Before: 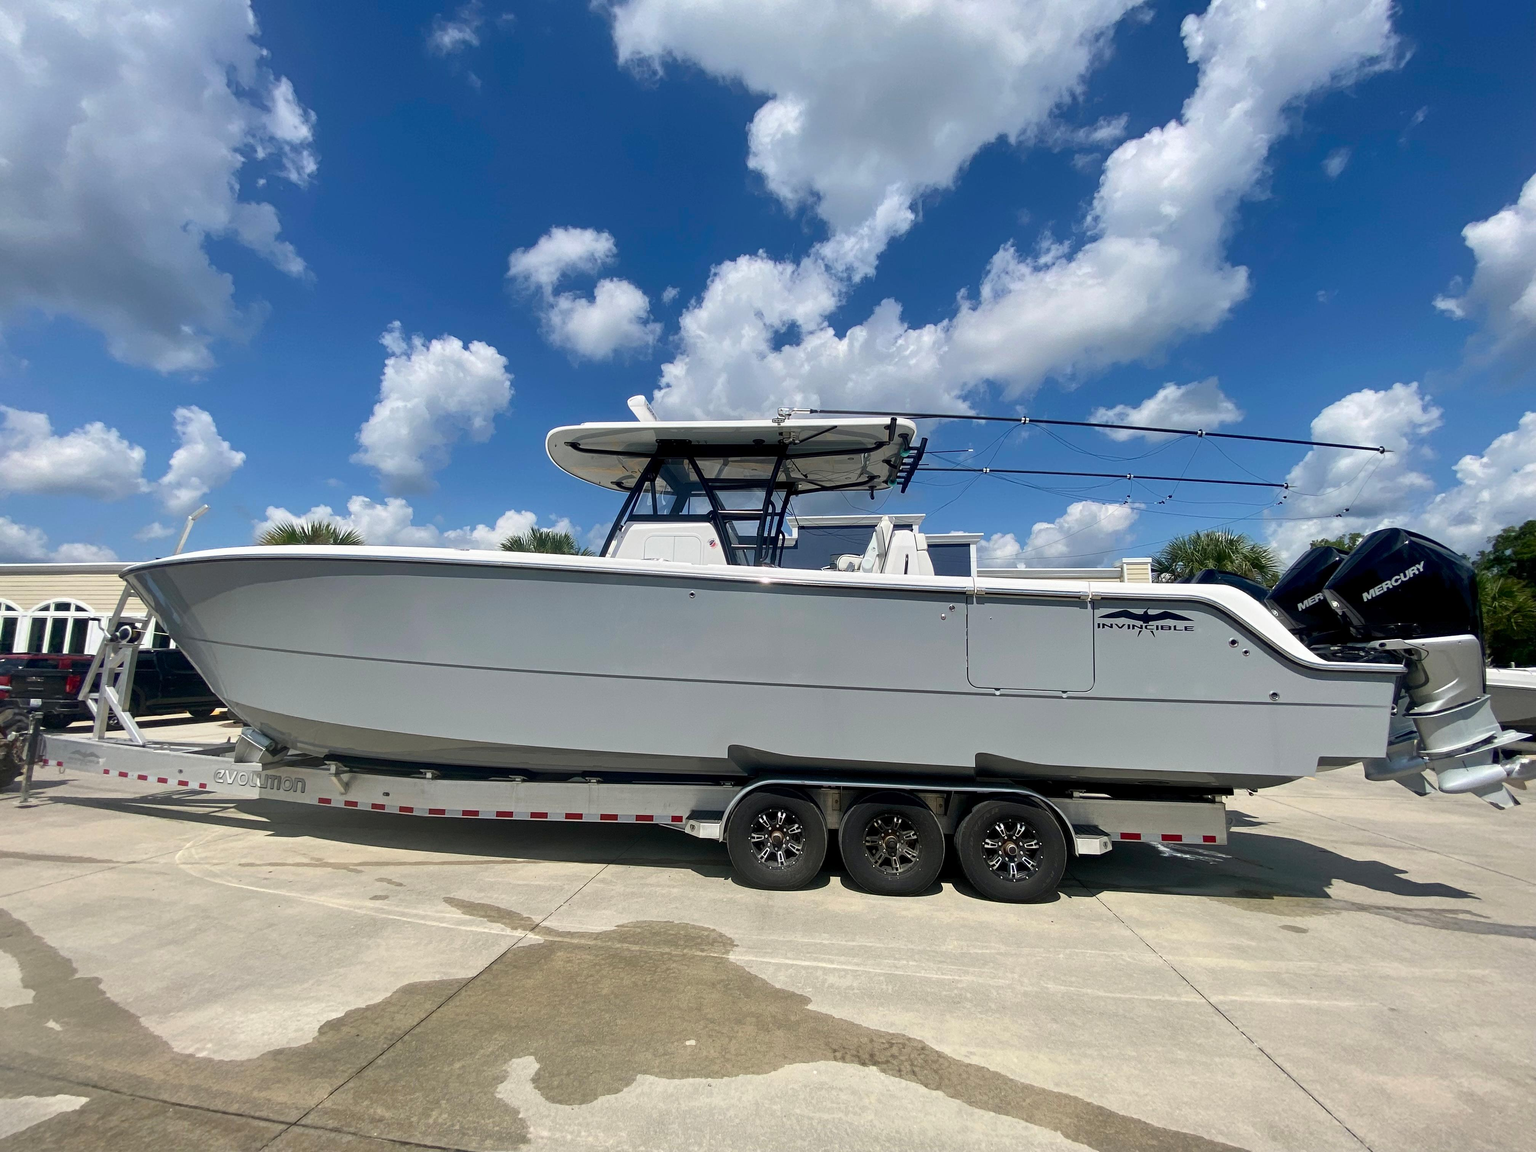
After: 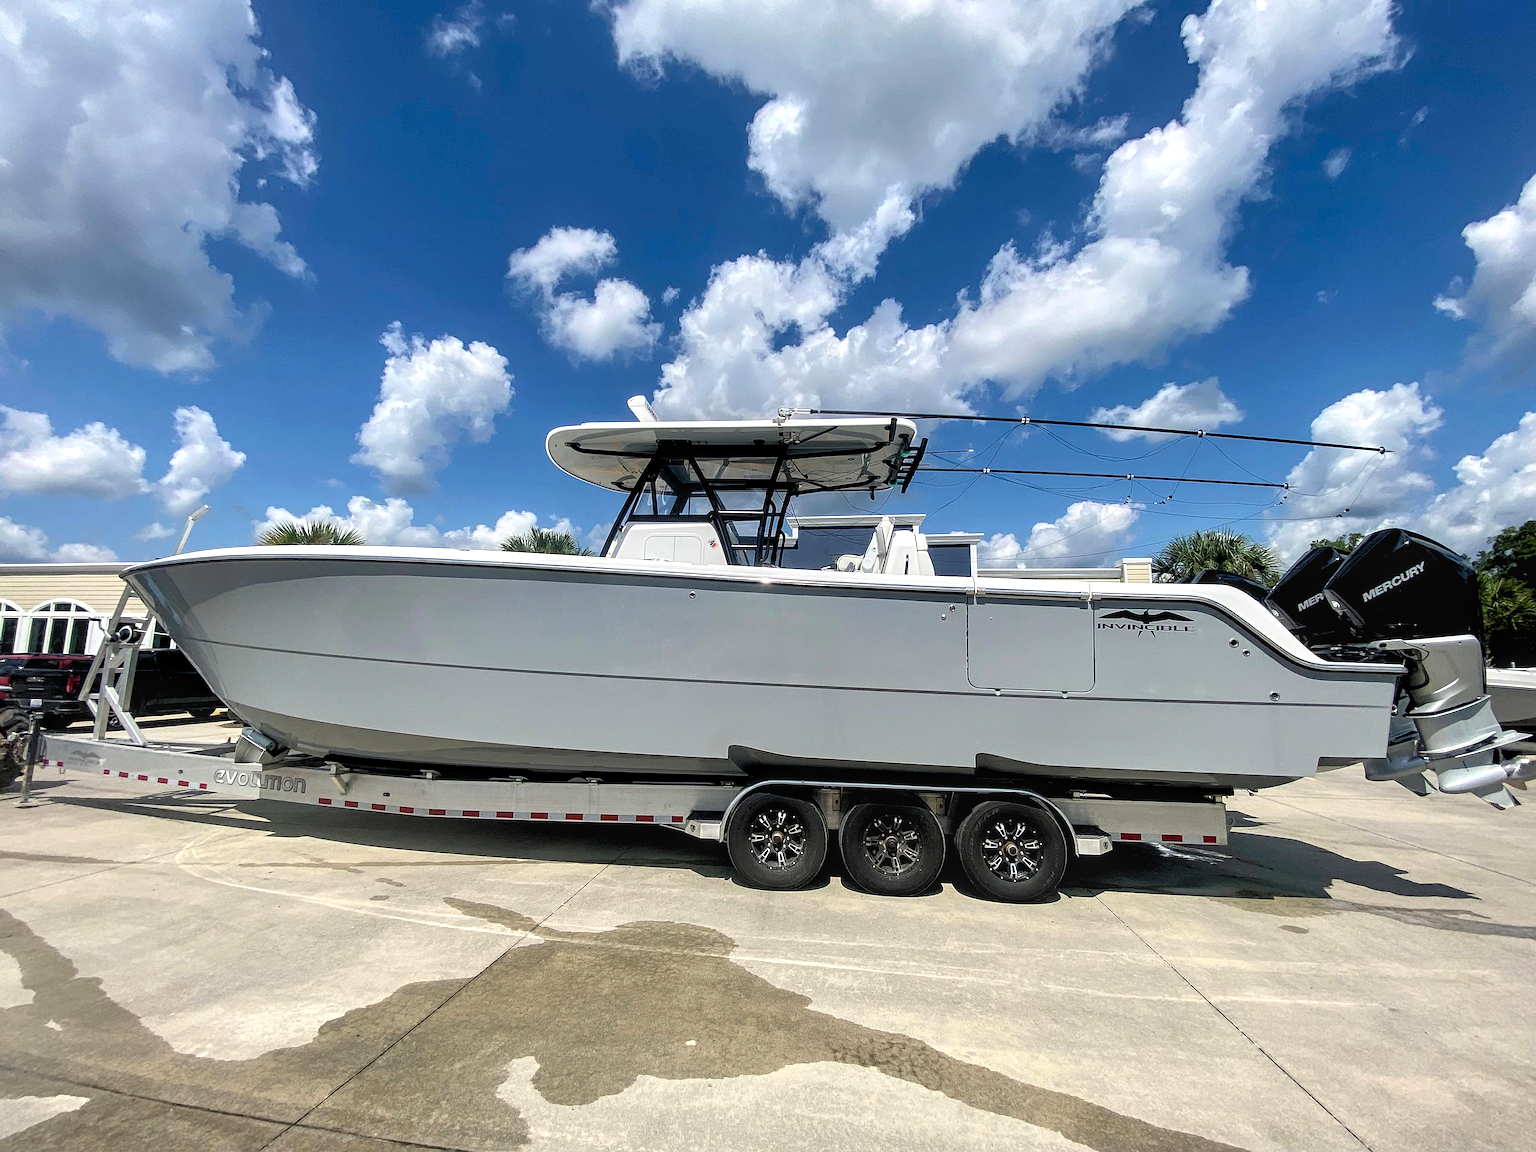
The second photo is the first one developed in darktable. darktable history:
local contrast: on, module defaults
exposure: black level correction 0.002, compensate highlight preservation false
sharpen: on, module defaults
rgb levels: levels [[0.01, 0.419, 0.839], [0, 0.5, 1], [0, 0.5, 1]]
color balance: input saturation 99%
tone equalizer: on, module defaults
